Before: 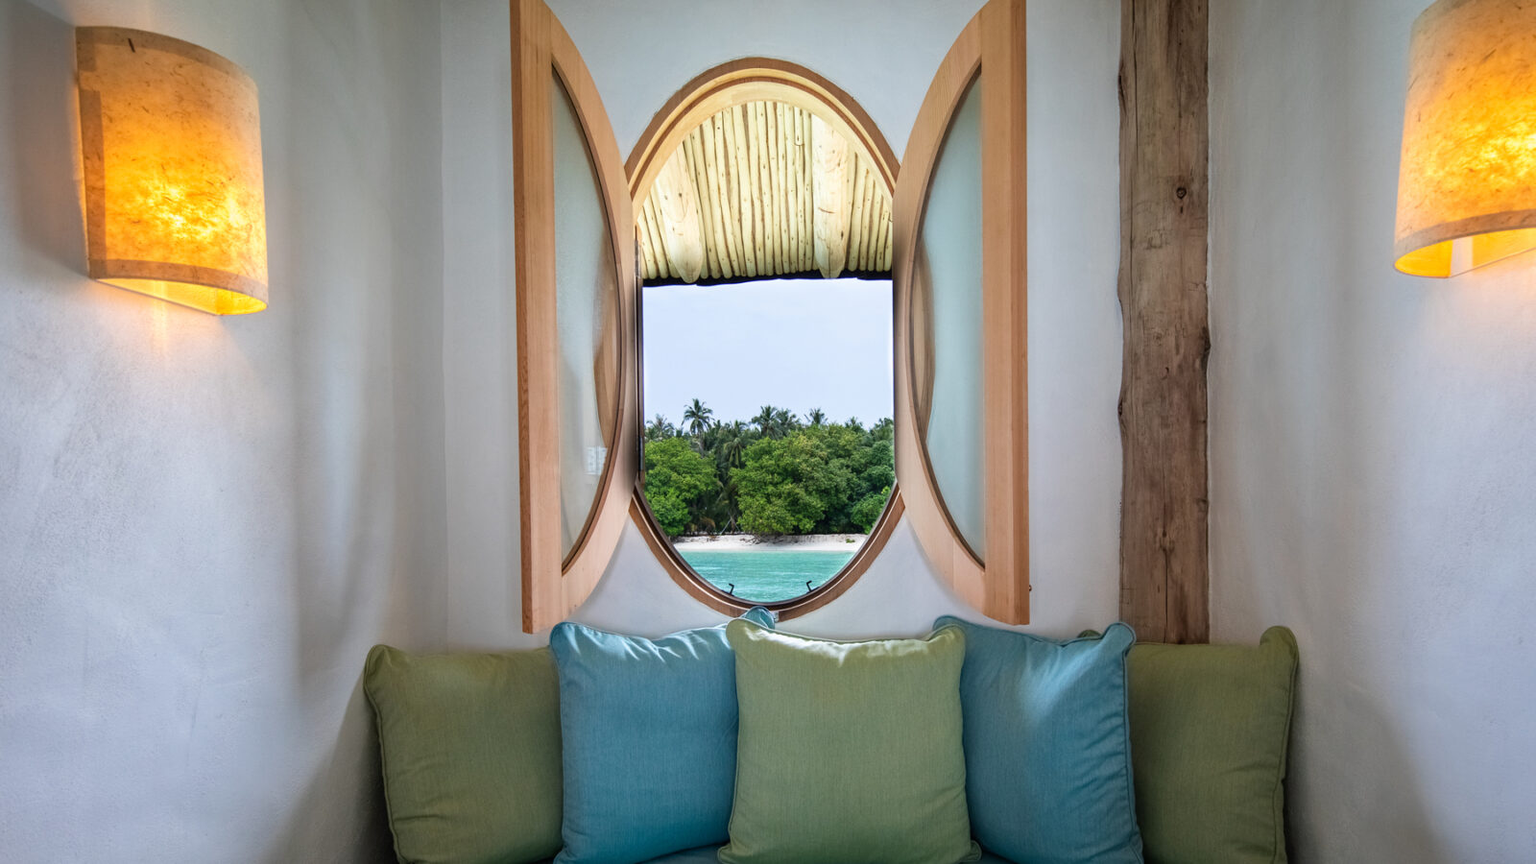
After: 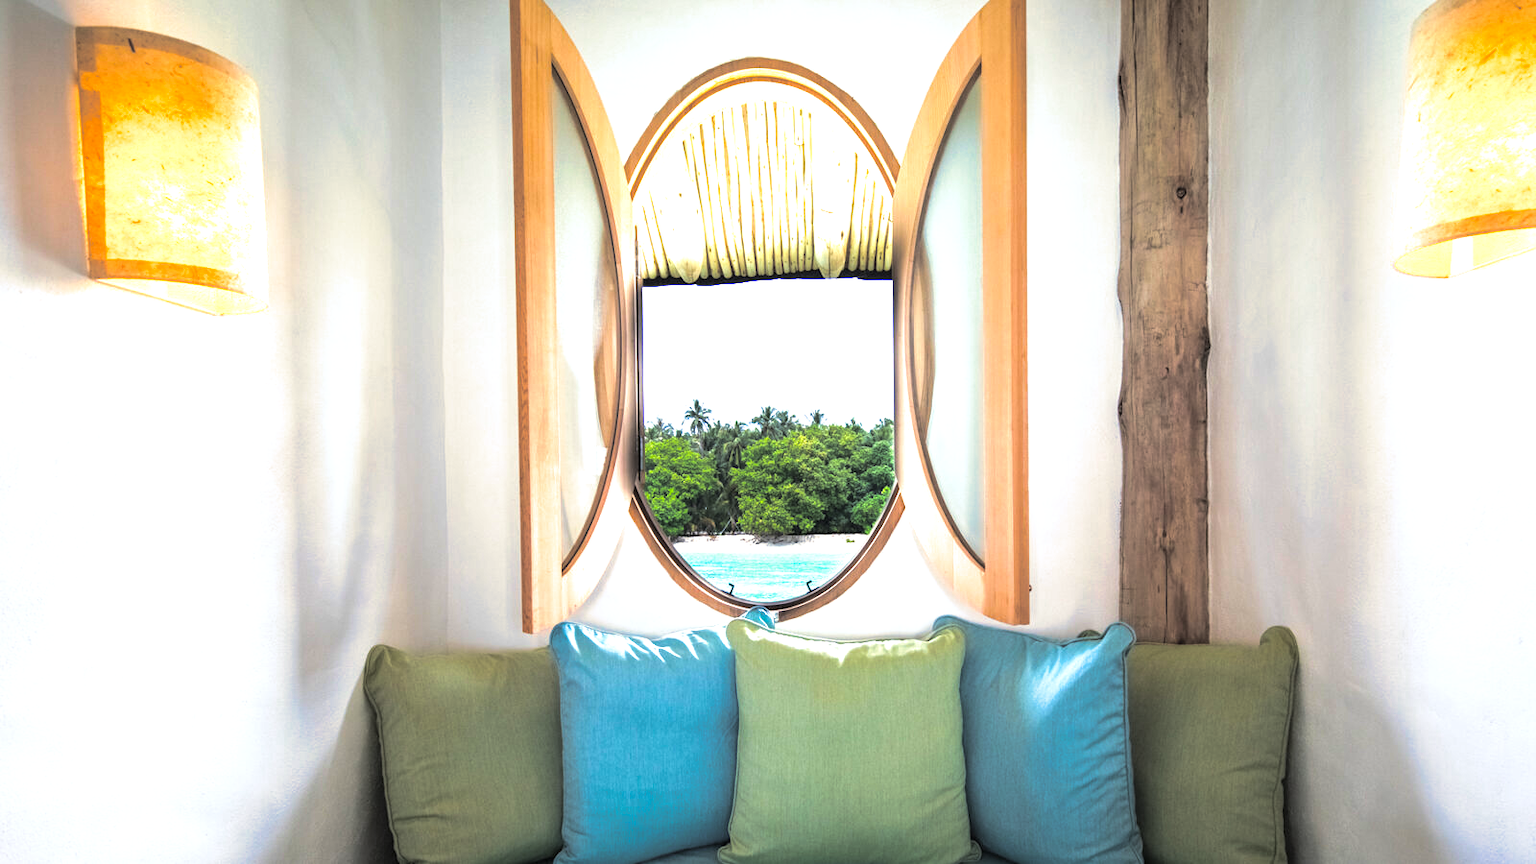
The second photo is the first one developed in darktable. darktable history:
split-toning: shadows › hue 43.2°, shadows › saturation 0, highlights › hue 50.4°, highlights › saturation 1
exposure: black level correction 0, exposure 1.2 EV, compensate exposure bias true, compensate highlight preservation false
tone equalizer: on, module defaults
color balance rgb: perceptual saturation grading › global saturation 20%, global vibrance 20%
